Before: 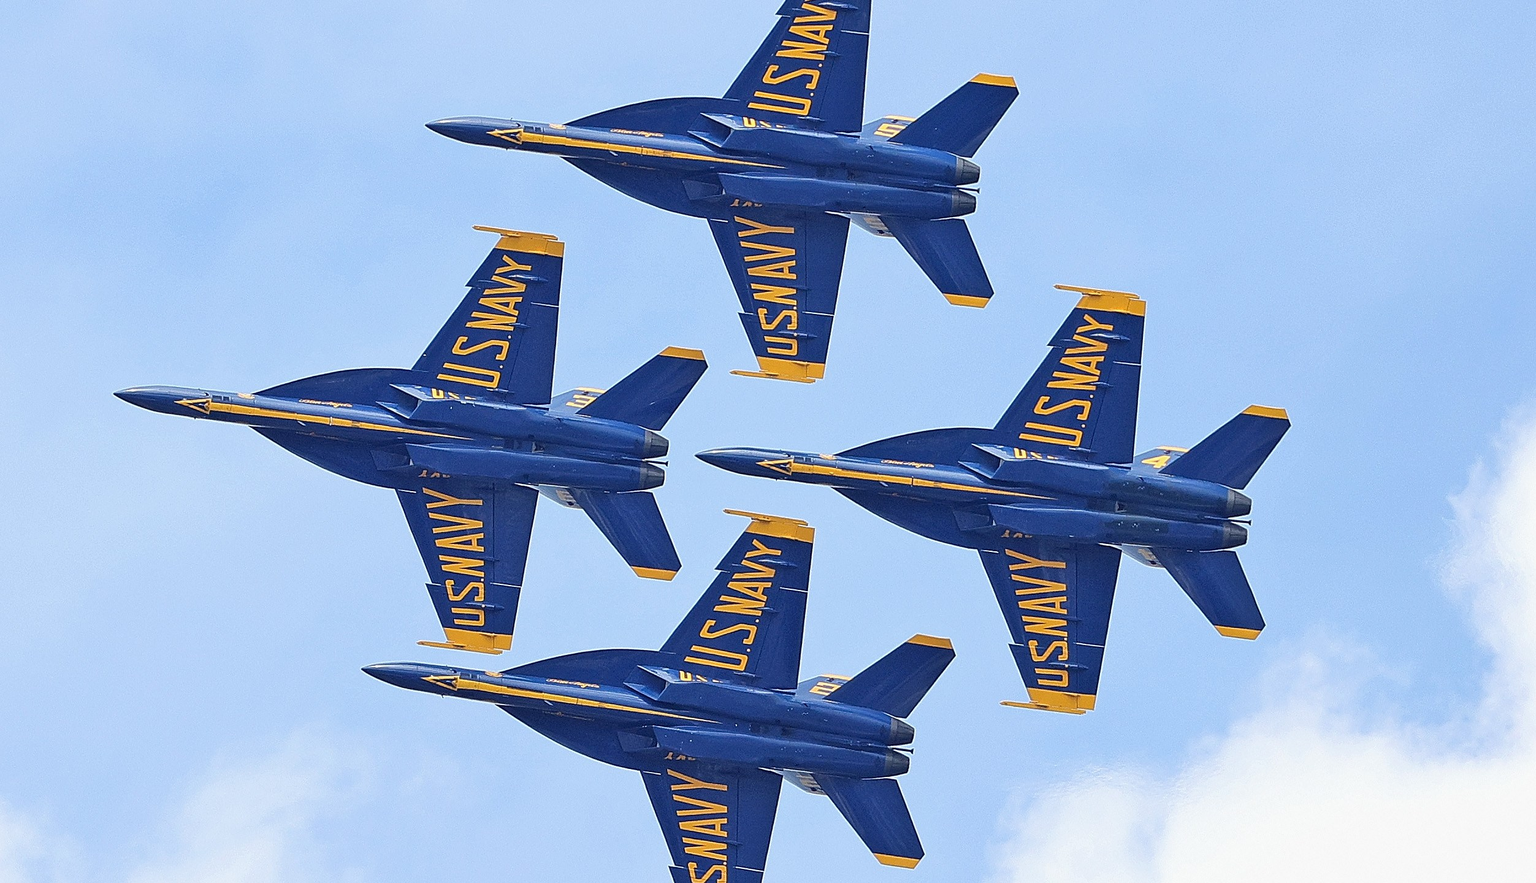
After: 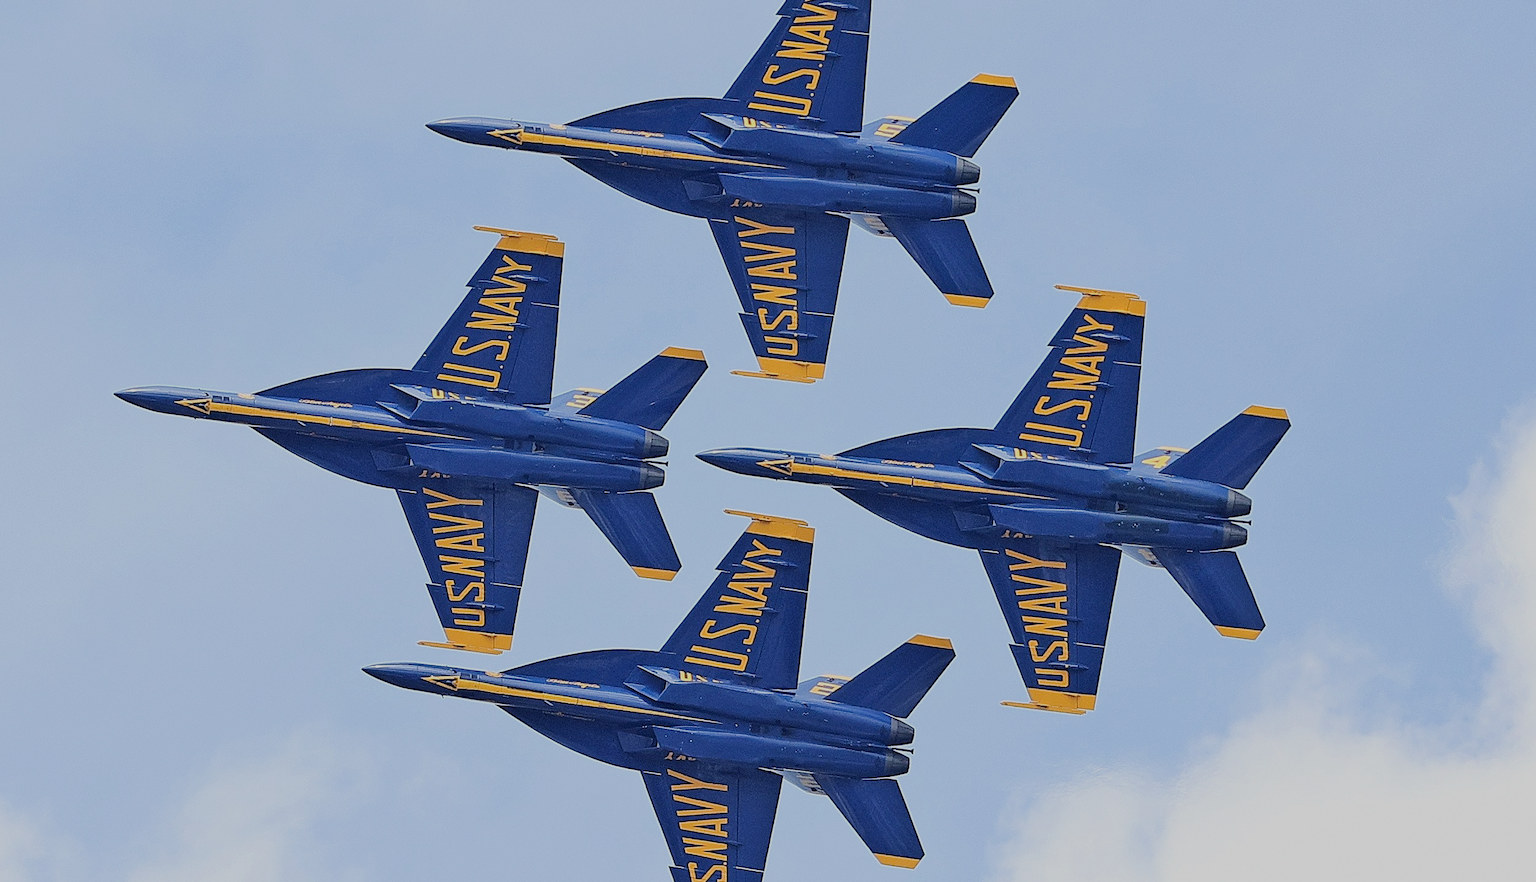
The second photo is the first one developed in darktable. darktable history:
filmic rgb: black relative exposure -6.96 EV, white relative exposure 5.68 EV, threshold 2.97 EV, hardness 2.85, enable highlight reconstruction true
